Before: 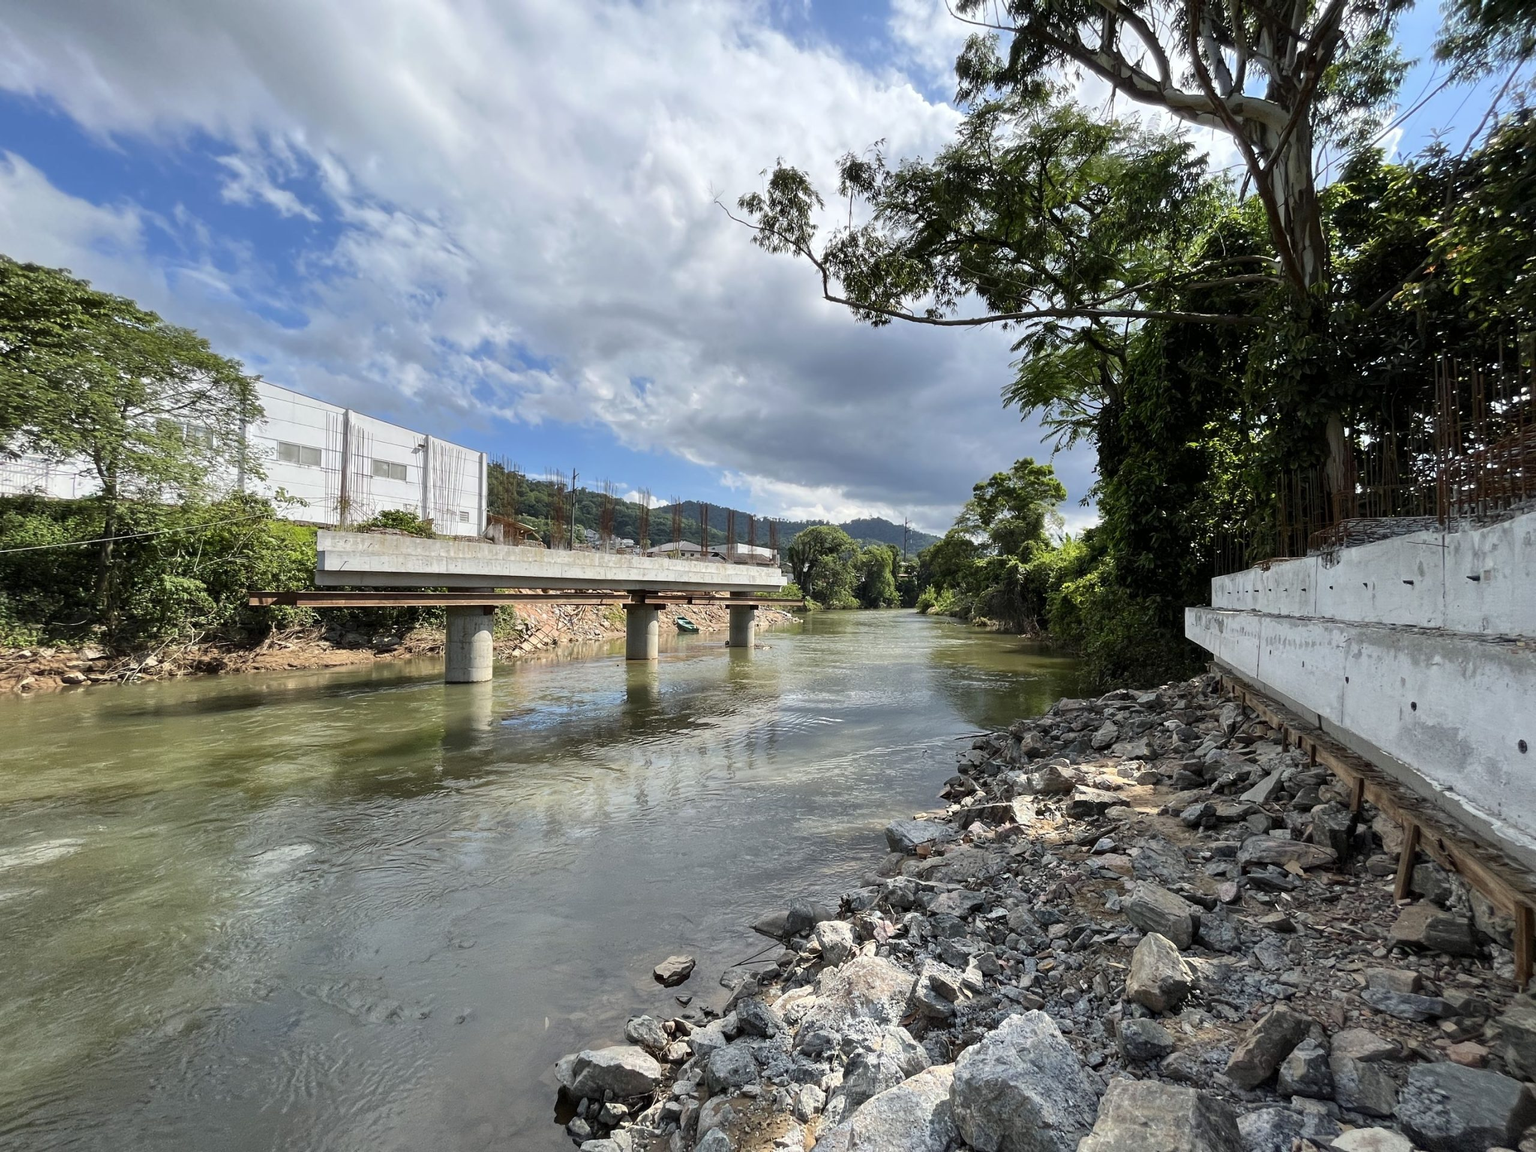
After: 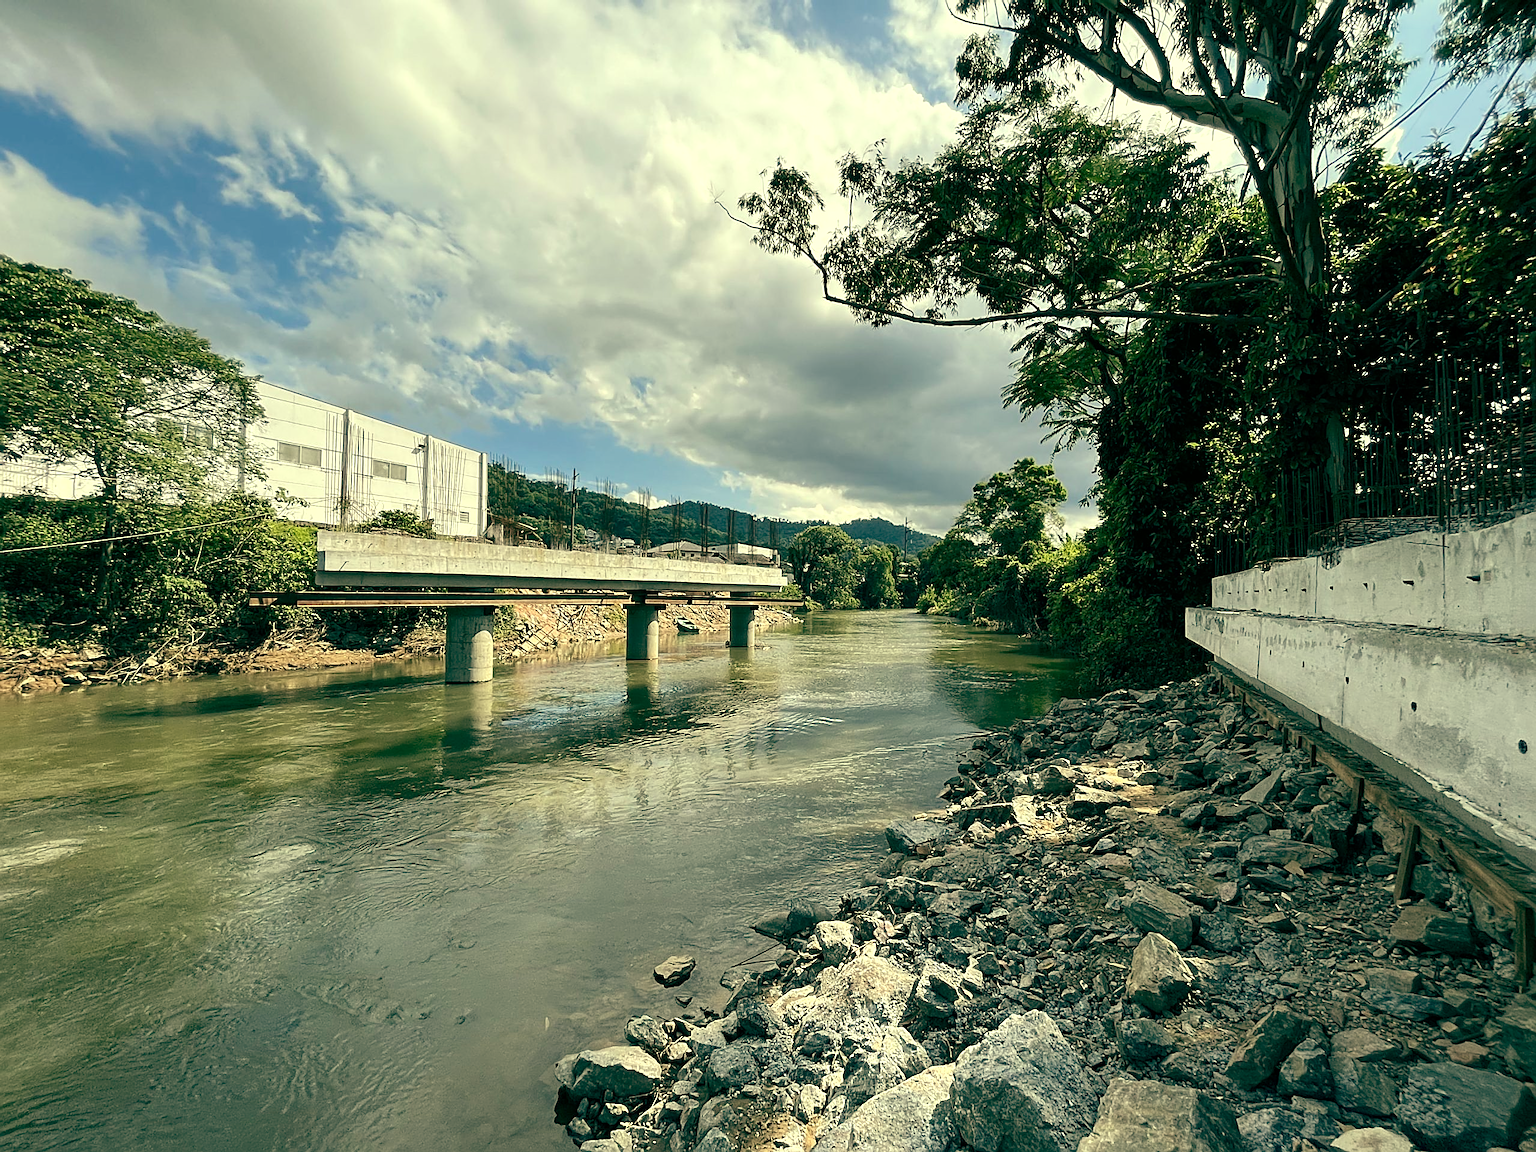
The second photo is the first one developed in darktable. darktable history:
color balance: mode lift, gamma, gain (sRGB), lift [1, 0.69, 1, 1], gamma [1, 1.482, 1, 1], gain [1, 1, 1, 0.802]
sharpen: amount 0.75
tone equalizer: -8 EV -0.001 EV, -7 EV 0.001 EV, -6 EV -0.002 EV, -5 EV -0.003 EV, -4 EV -0.062 EV, -3 EV -0.222 EV, -2 EV -0.267 EV, -1 EV 0.105 EV, +0 EV 0.303 EV
